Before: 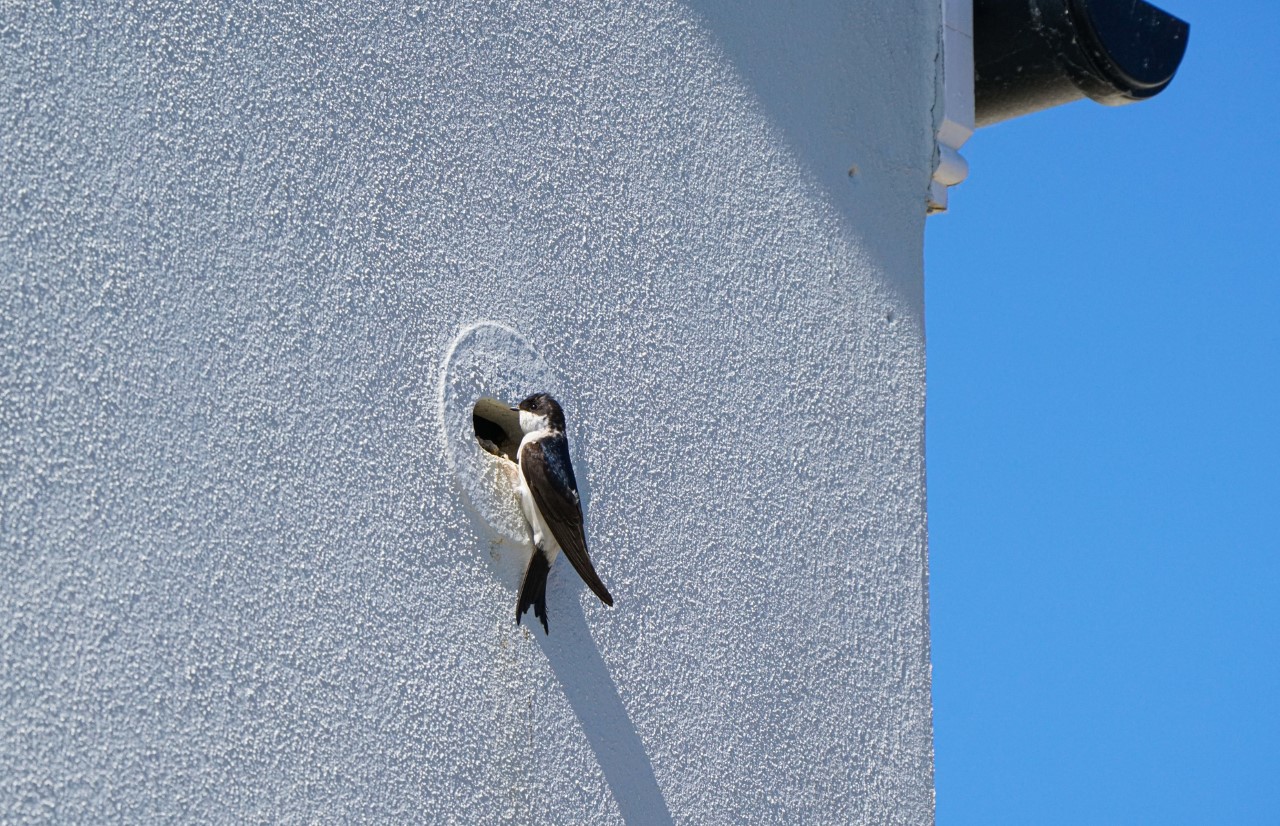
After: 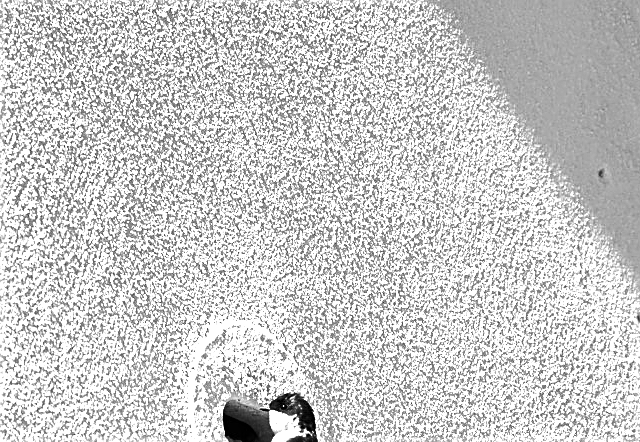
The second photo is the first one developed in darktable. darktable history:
exposure: black level correction 0.001, exposure 0.955 EV, compensate exposure bias true, compensate highlight preservation false
monochrome: on, module defaults
rotate and perspective: automatic cropping off
crop: left 19.556%, right 30.401%, bottom 46.458%
sharpen: on, module defaults
tone equalizer: -8 EV -0.75 EV, -7 EV -0.7 EV, -6 EV -0.6 EV, -5 EV -0.4 EV, -3 EV 0.4 EV, -2 EV 0.6 EV, -1 EV 0.7 EV, +0 EV 0.75 EV, edges refinement/feathering 500, mask exposure compensation -1.57 EV, preserve details no
shadows and highlights: highlights color adjustment 0%, low approximation 0.01, soften with gaussian
